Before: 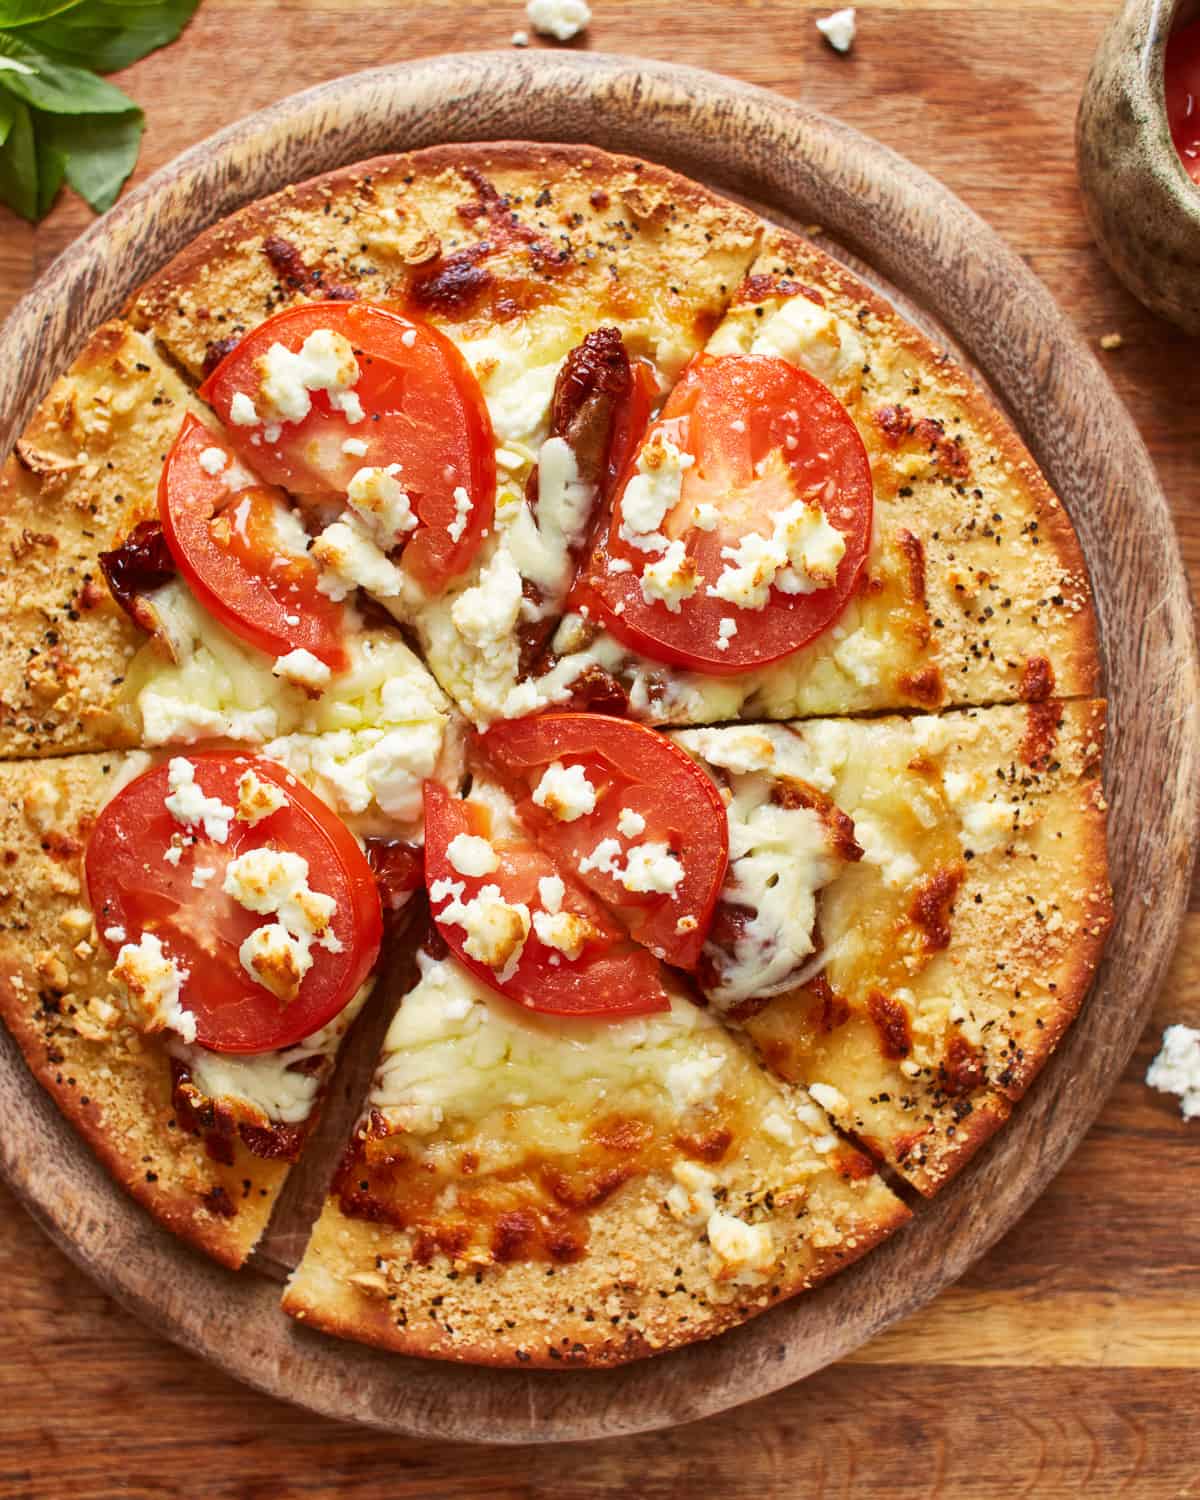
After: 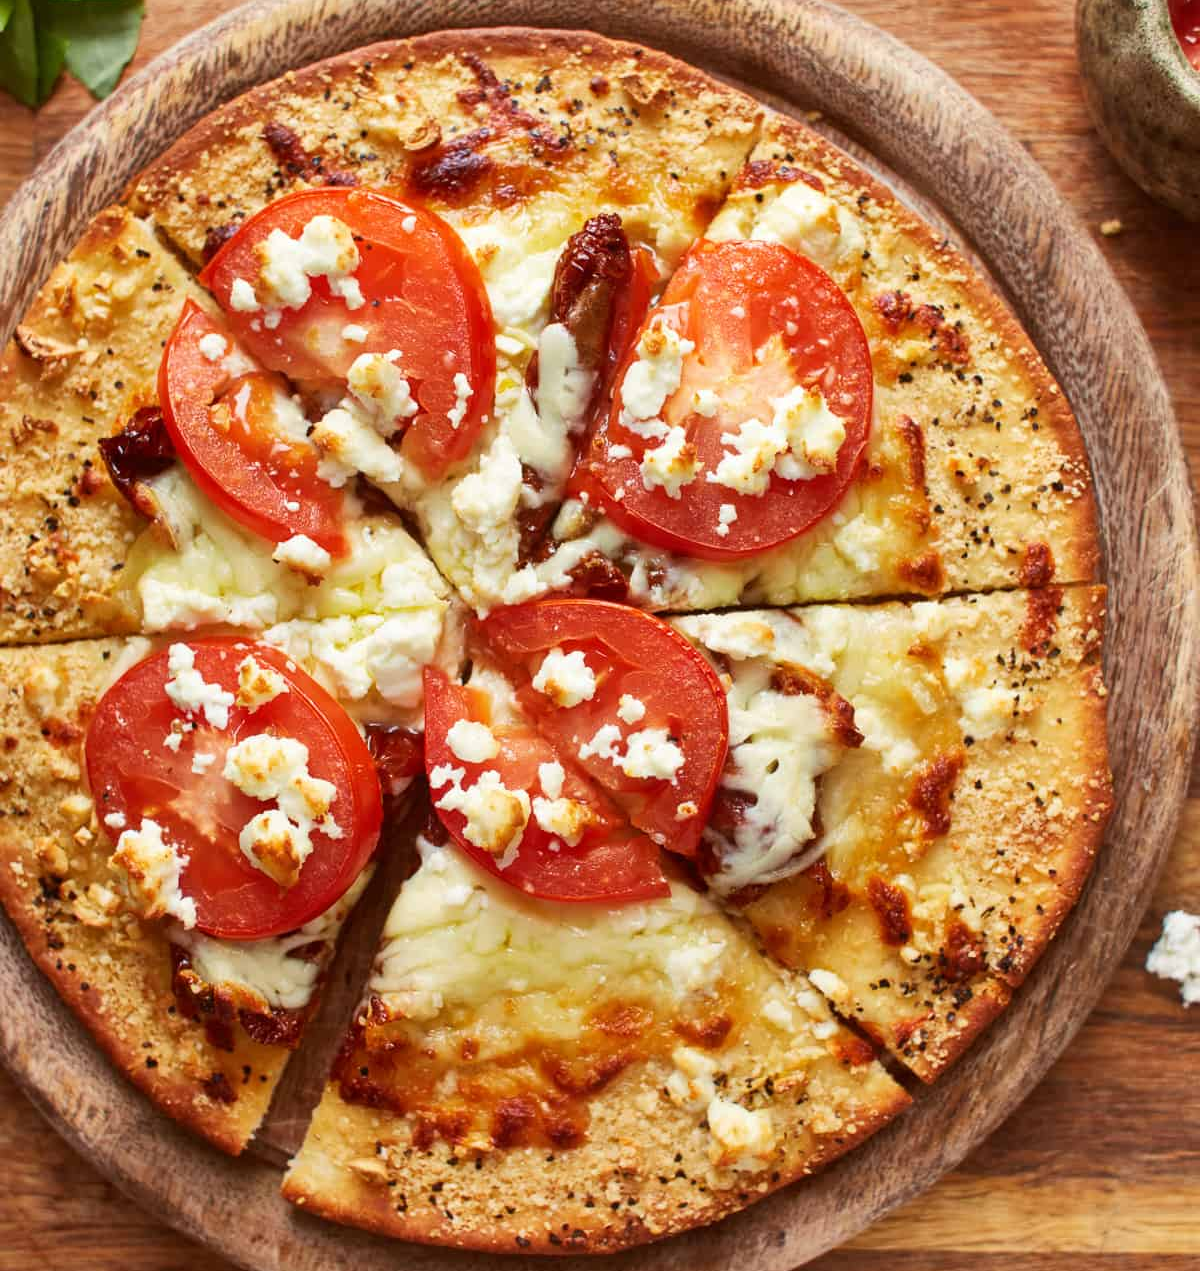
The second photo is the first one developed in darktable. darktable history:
crop: top 7.603%, bottom 7.625%
